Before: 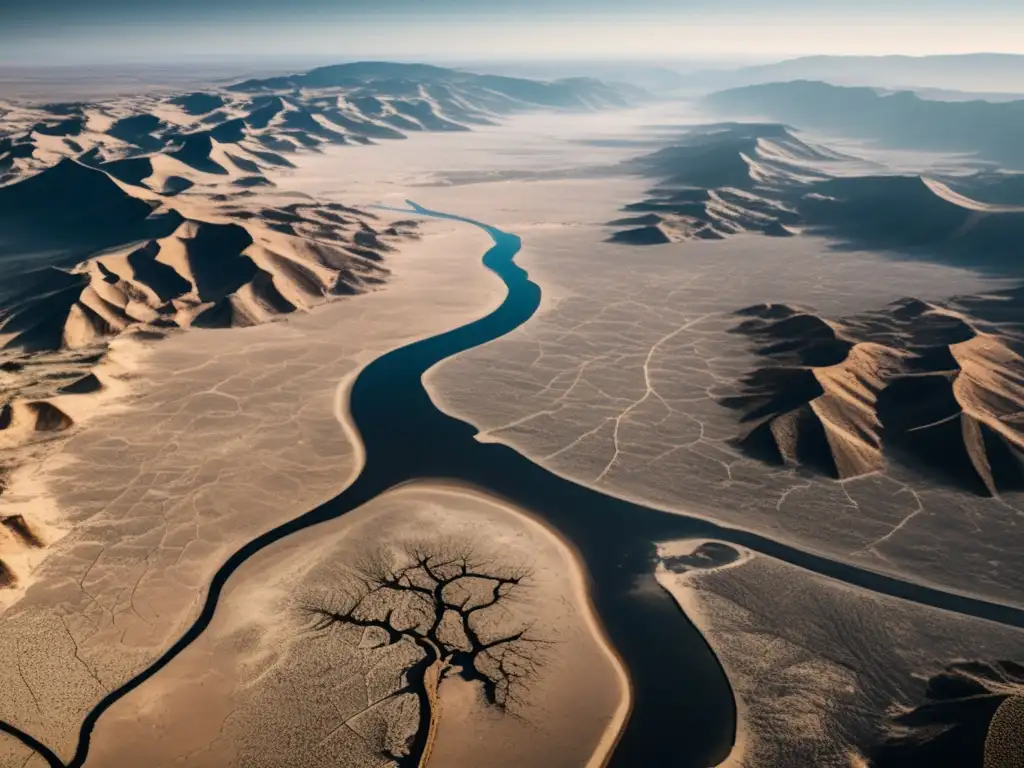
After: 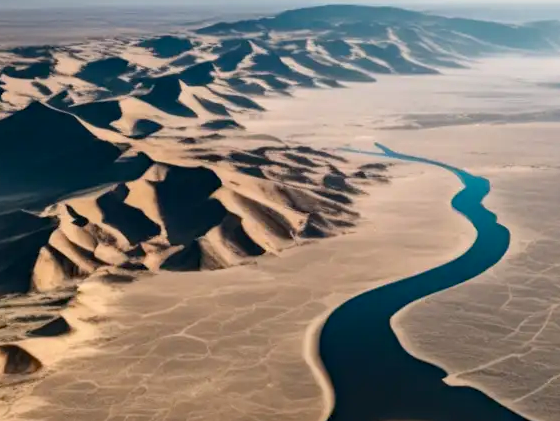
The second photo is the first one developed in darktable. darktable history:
crop and rotate: left 3.047%, top 7.509%, right 42.236%, bottom 37.598%
haze removal: compatibility mode true, adaptive false
